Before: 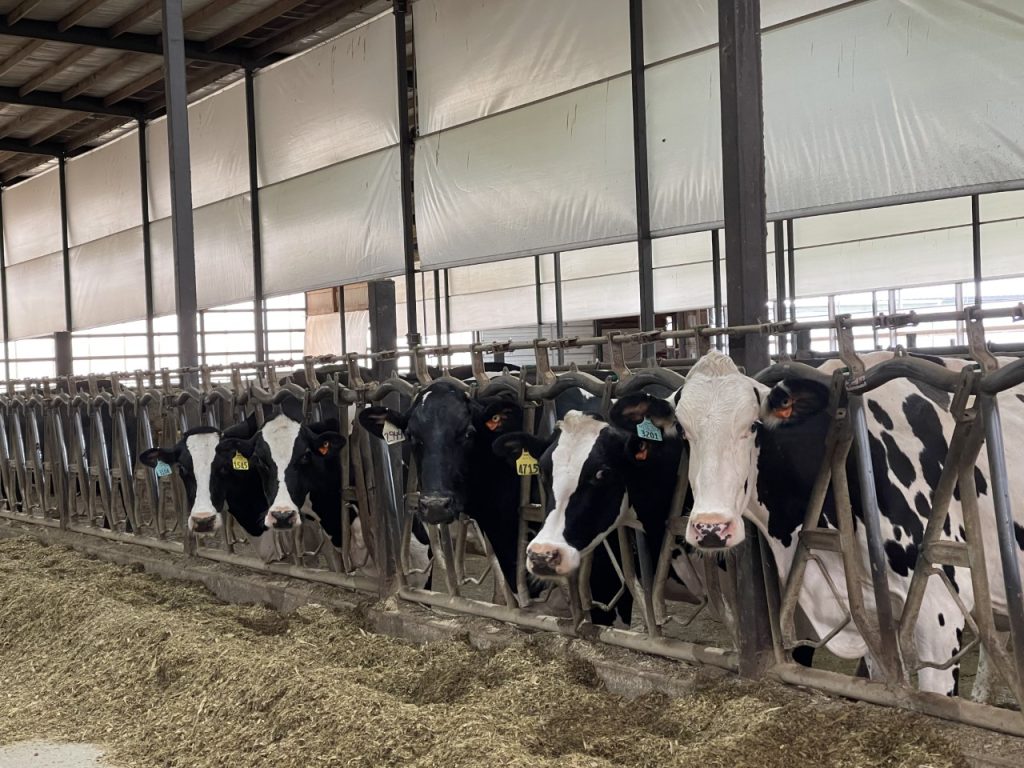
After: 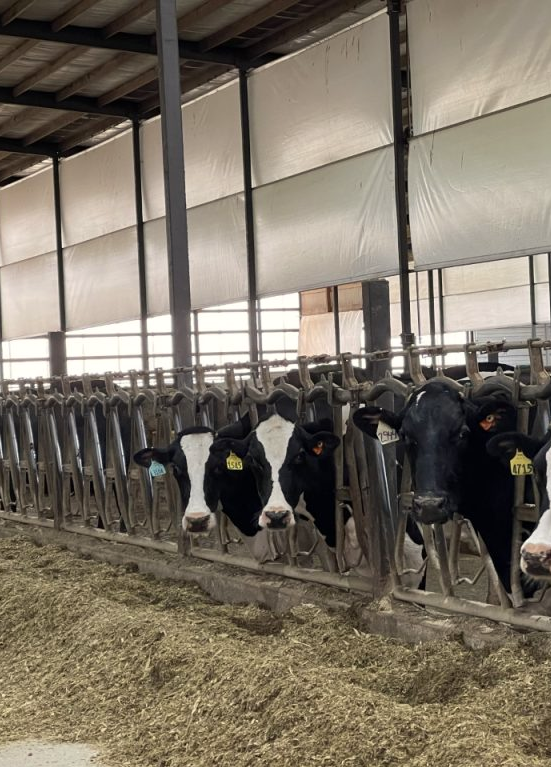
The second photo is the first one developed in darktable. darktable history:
crop: left 0.587%, right 45.588%, bottom 0.086%
color correction: highlights b* 3
